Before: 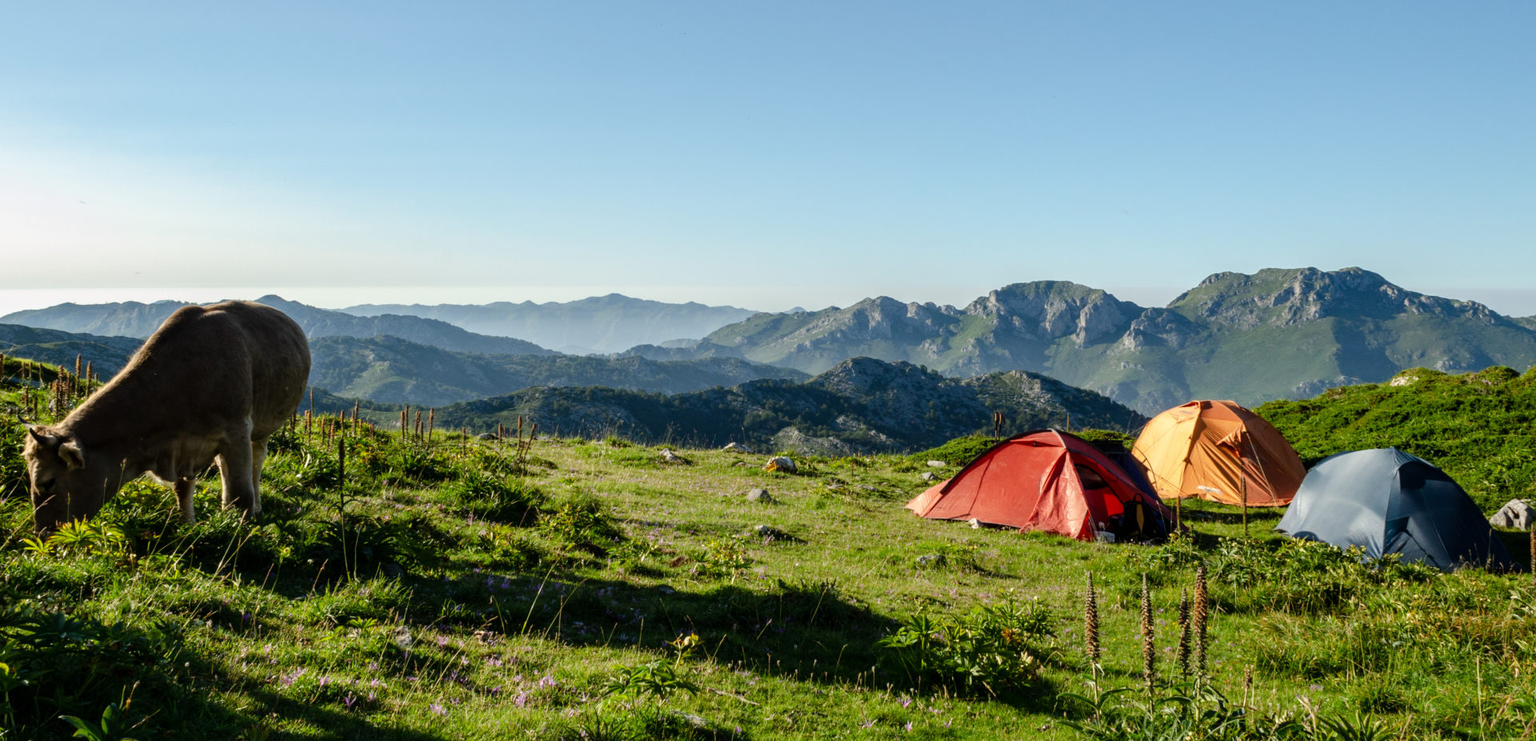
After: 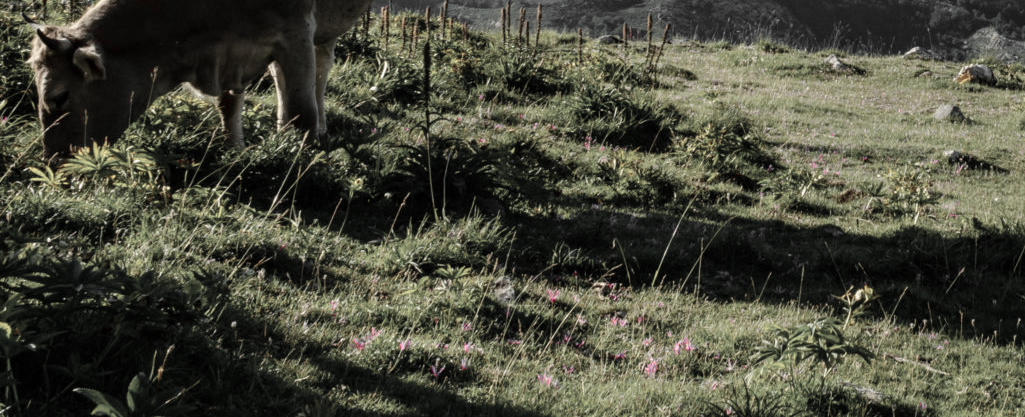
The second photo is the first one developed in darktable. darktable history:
color zones: curves: ch1 [(0, 0.831) (0.08, 0.771) (0.157, 0.268) (0.241, 0.207) (0.562, -0.005) (0.714, -0.013) (0.876, 0.01) (1, 0.831)]
crop and rotate: top 54.778%, right 46.61%, bottom 0.159%
